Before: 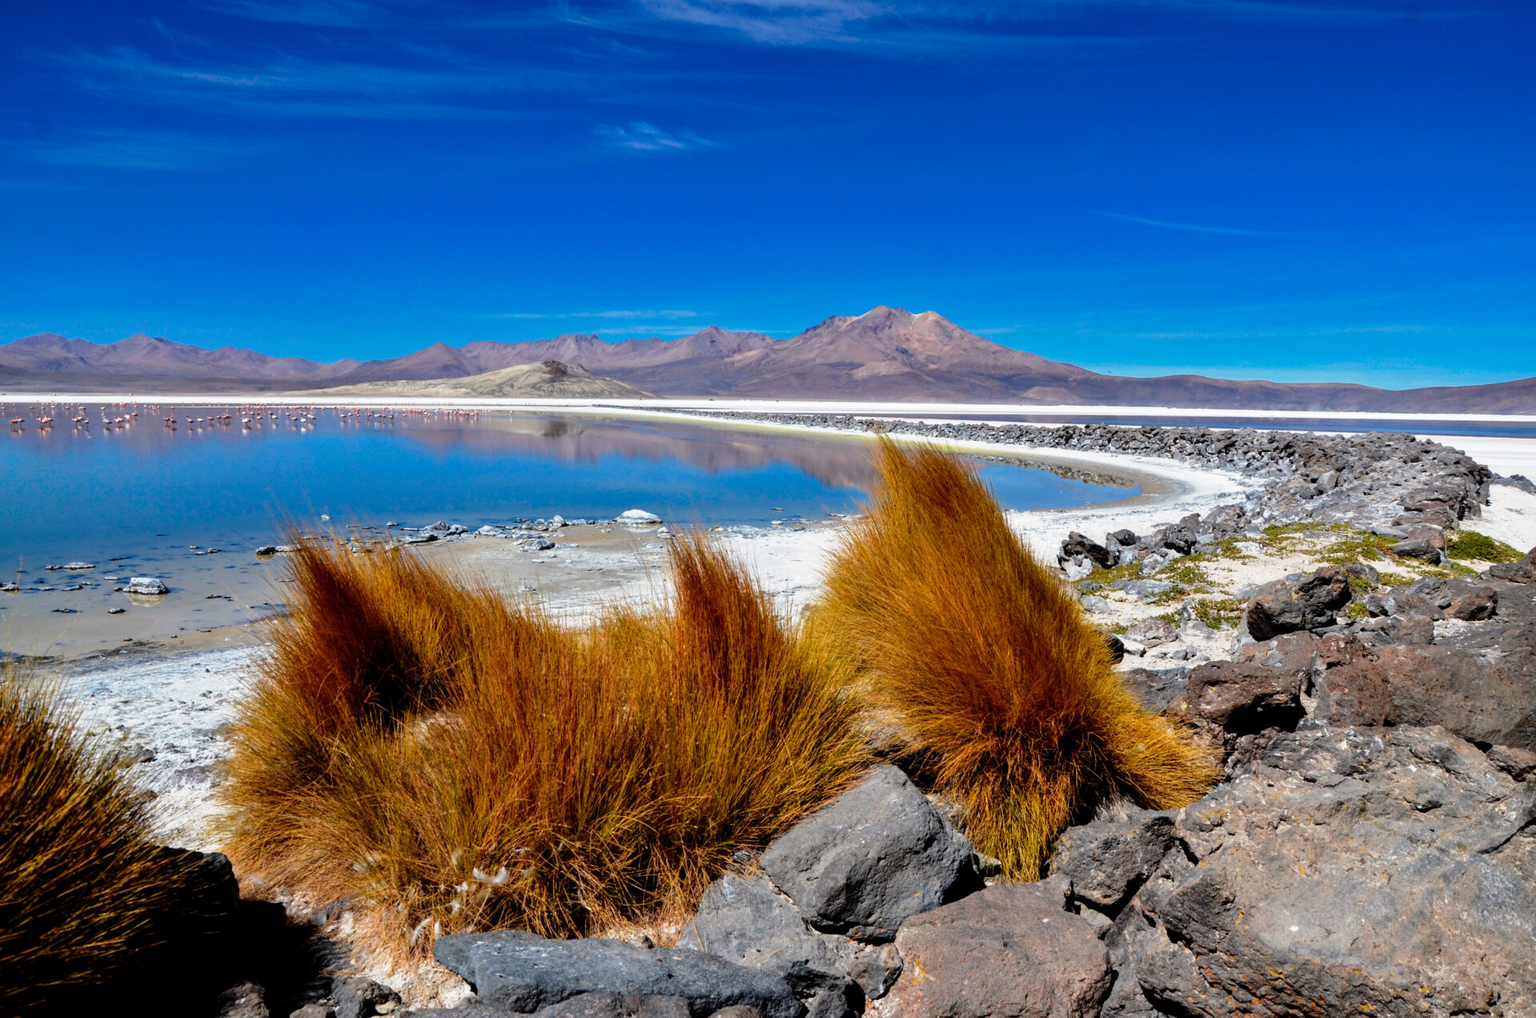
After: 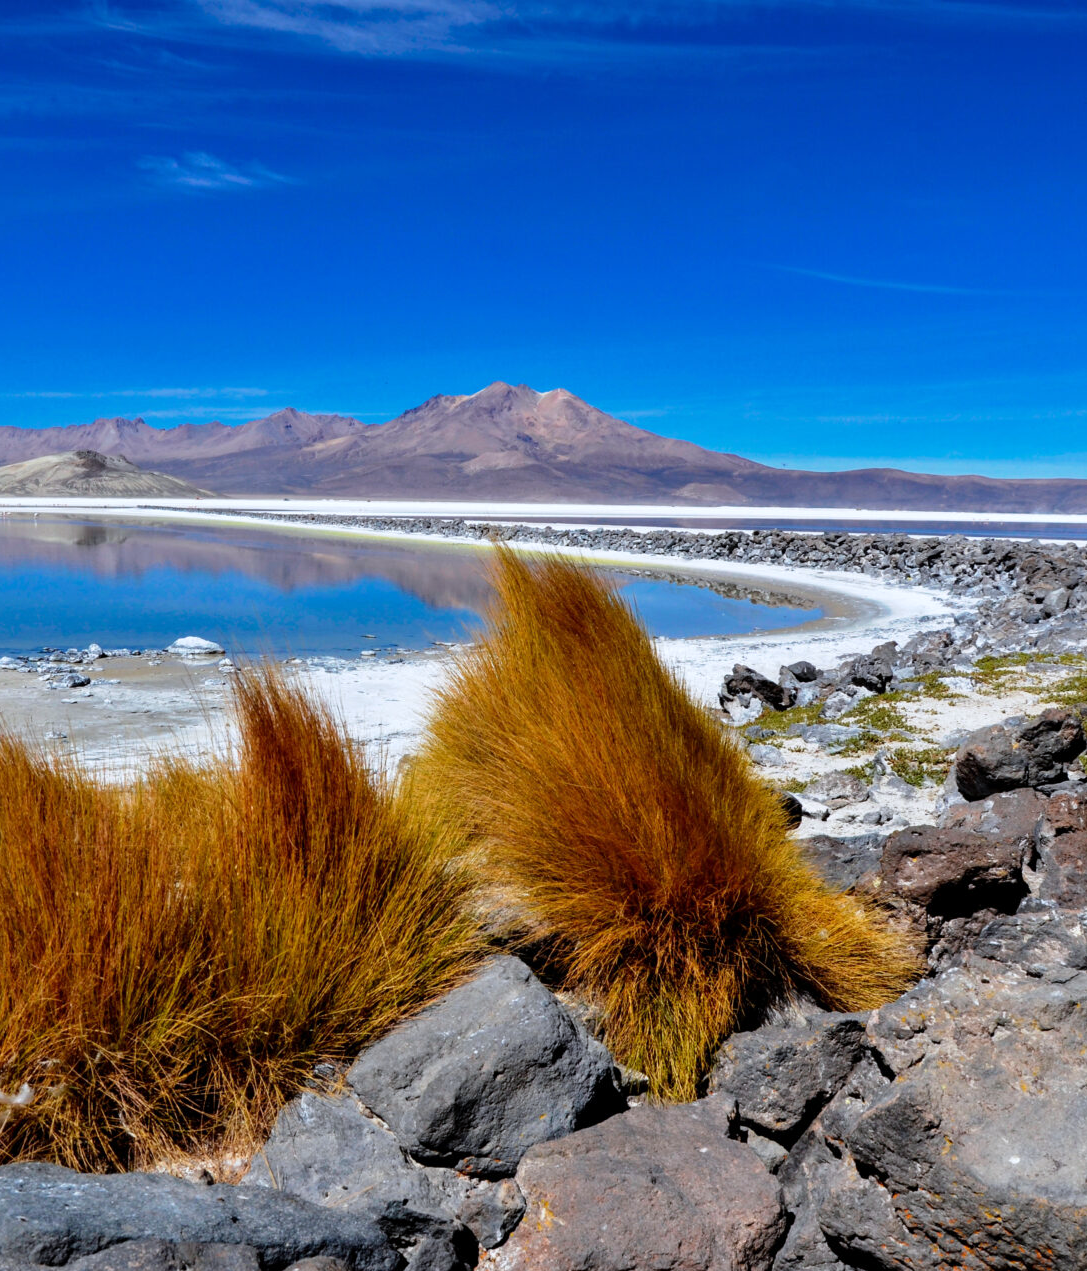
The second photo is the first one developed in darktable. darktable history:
crop: left 31.458%, top 0%, right 11.876%
white balance: red 0.967, blue 1.049
